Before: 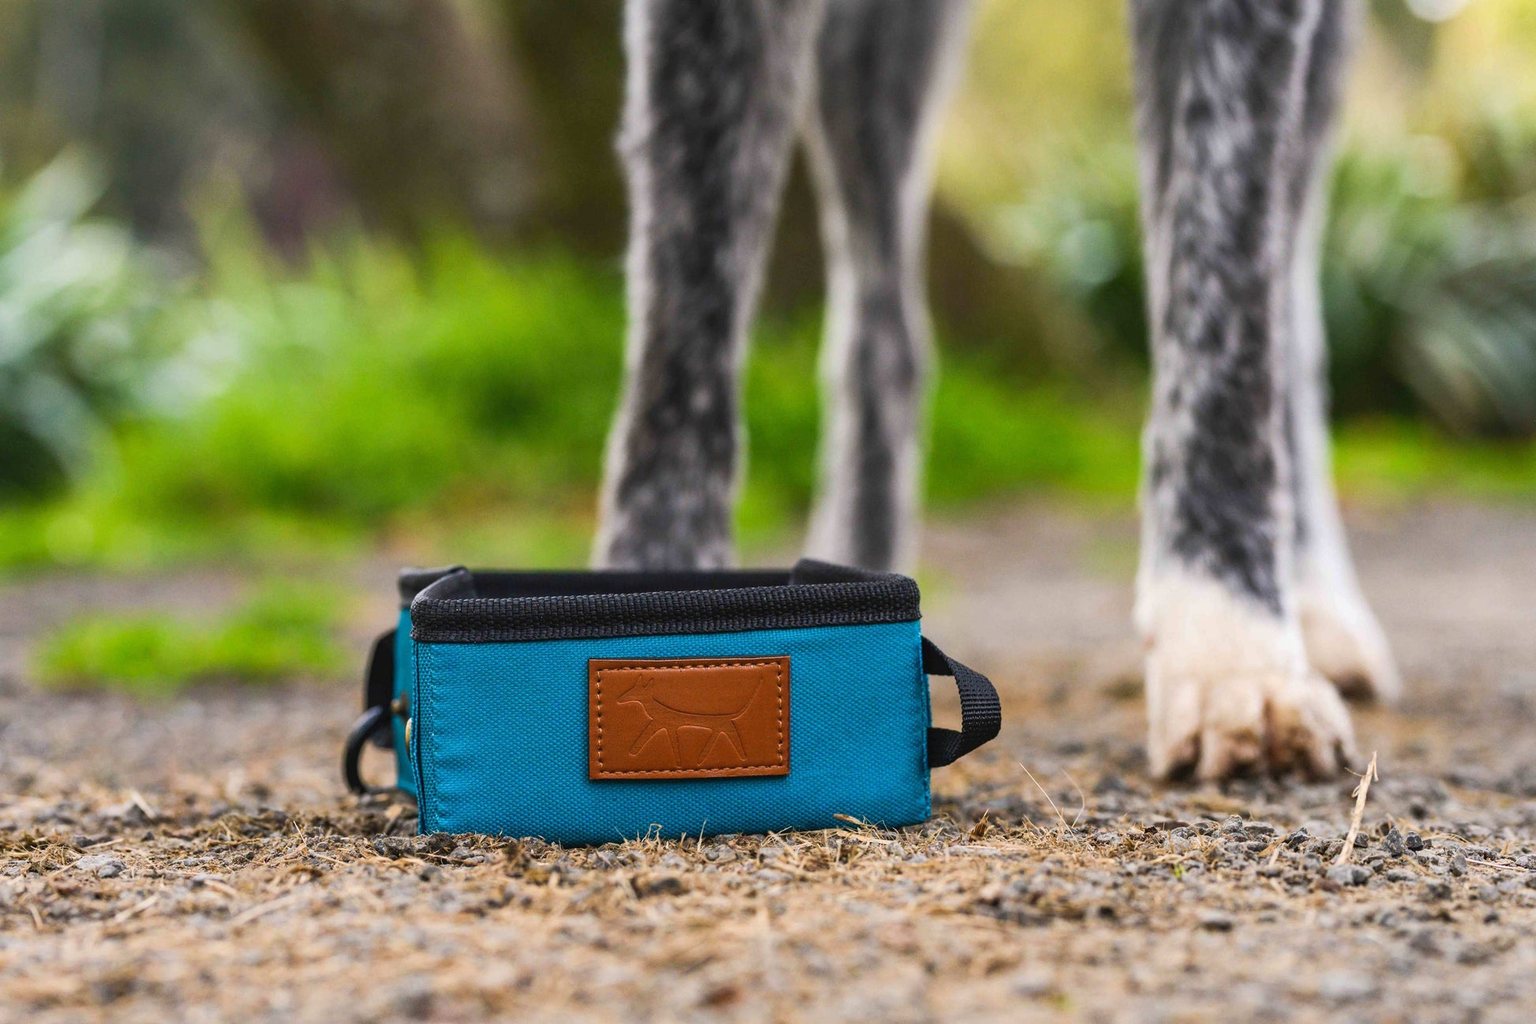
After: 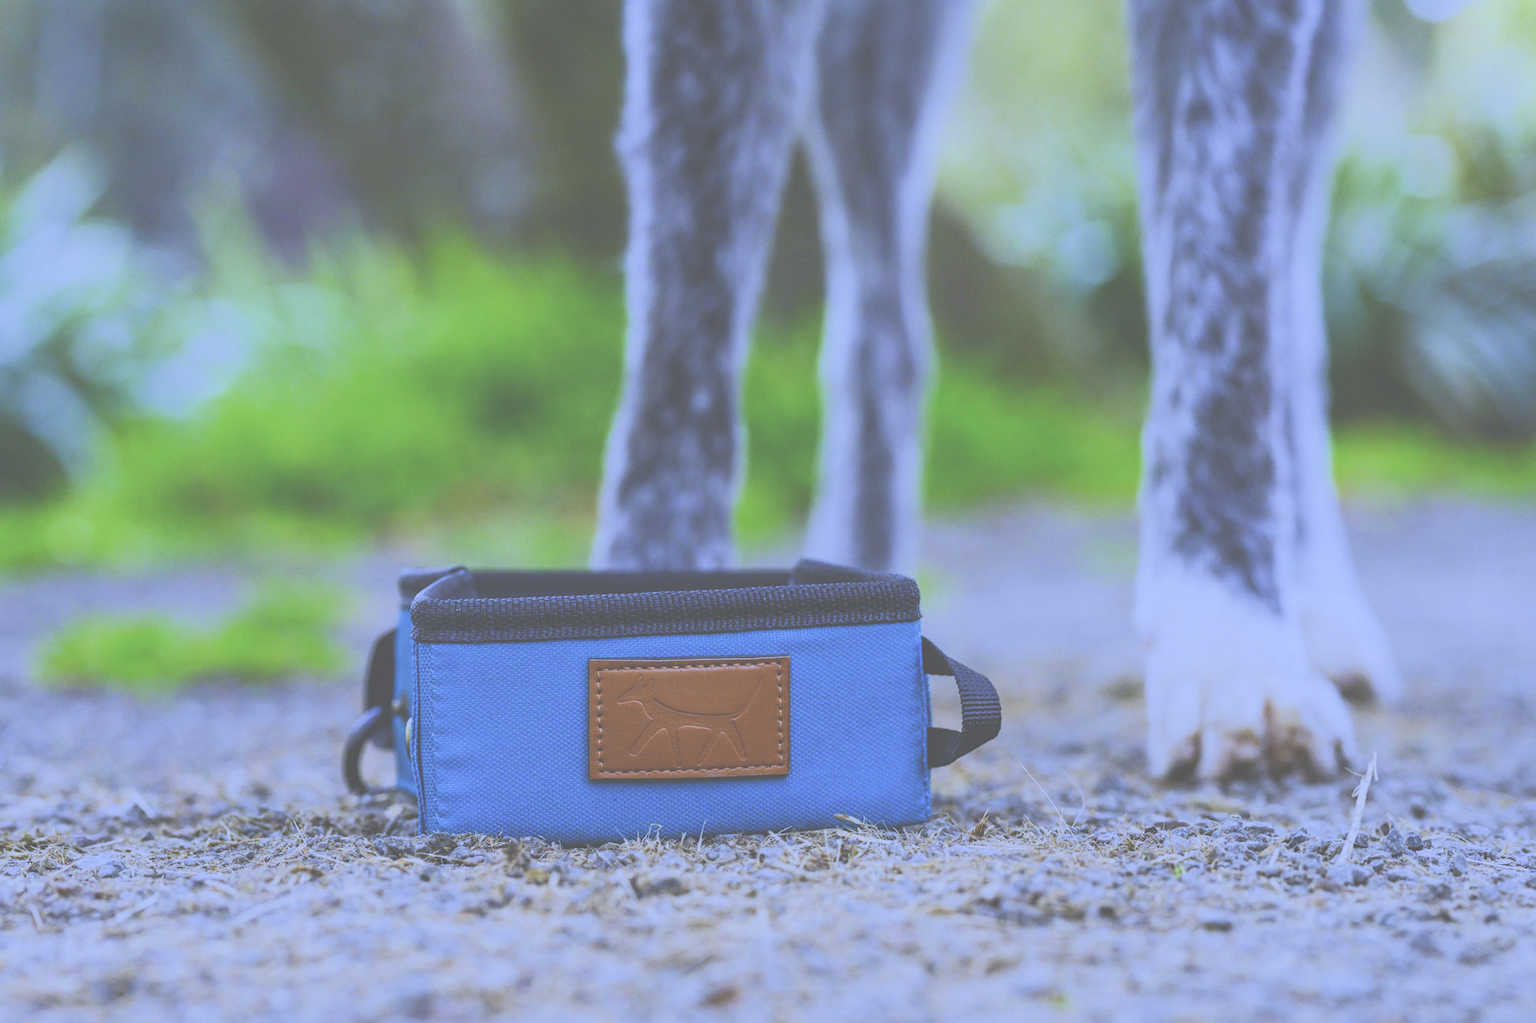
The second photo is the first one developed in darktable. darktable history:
filmic rgb: black relative exposure -7.65 EV, white relative exposure 4.56 EV, hardness 3.61
exposure: black level correction -0.071, exposure 0.5 EV, compensate highlight preservation false
white balance: red 0.766, blue 1.537
